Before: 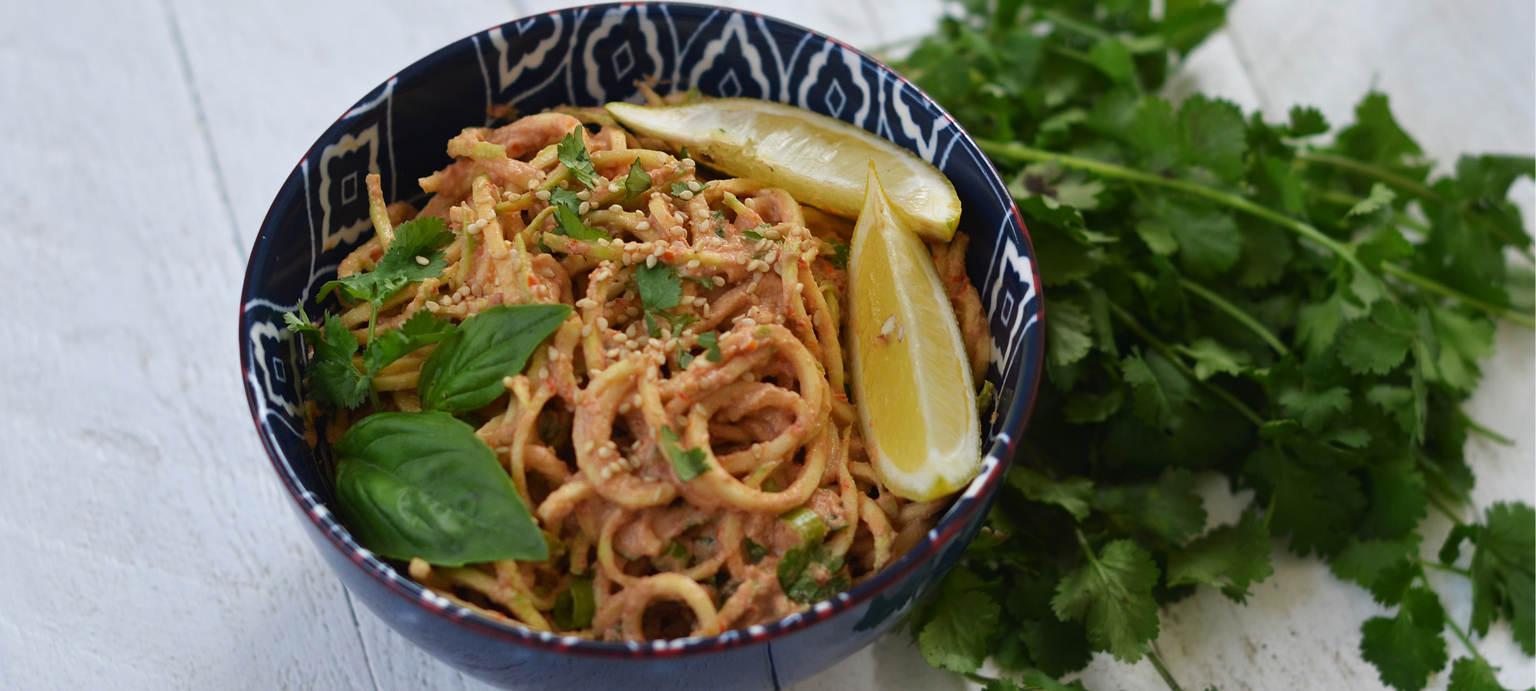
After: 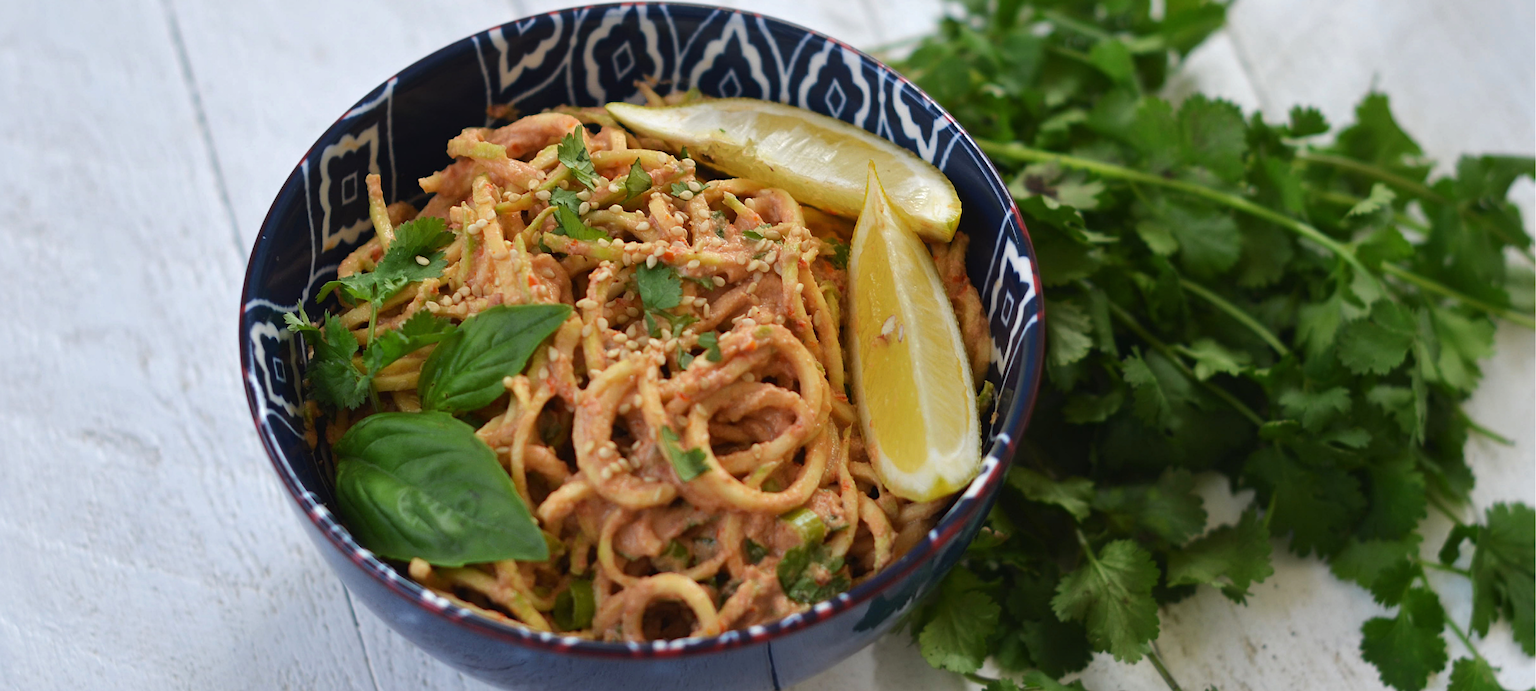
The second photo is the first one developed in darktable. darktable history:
shadows and highlights: shadows 10, white point adjustment 1, highlights -40
exposure: exposure 0.2 EV, compensate highlight preservation false
white balance: emerald 1
